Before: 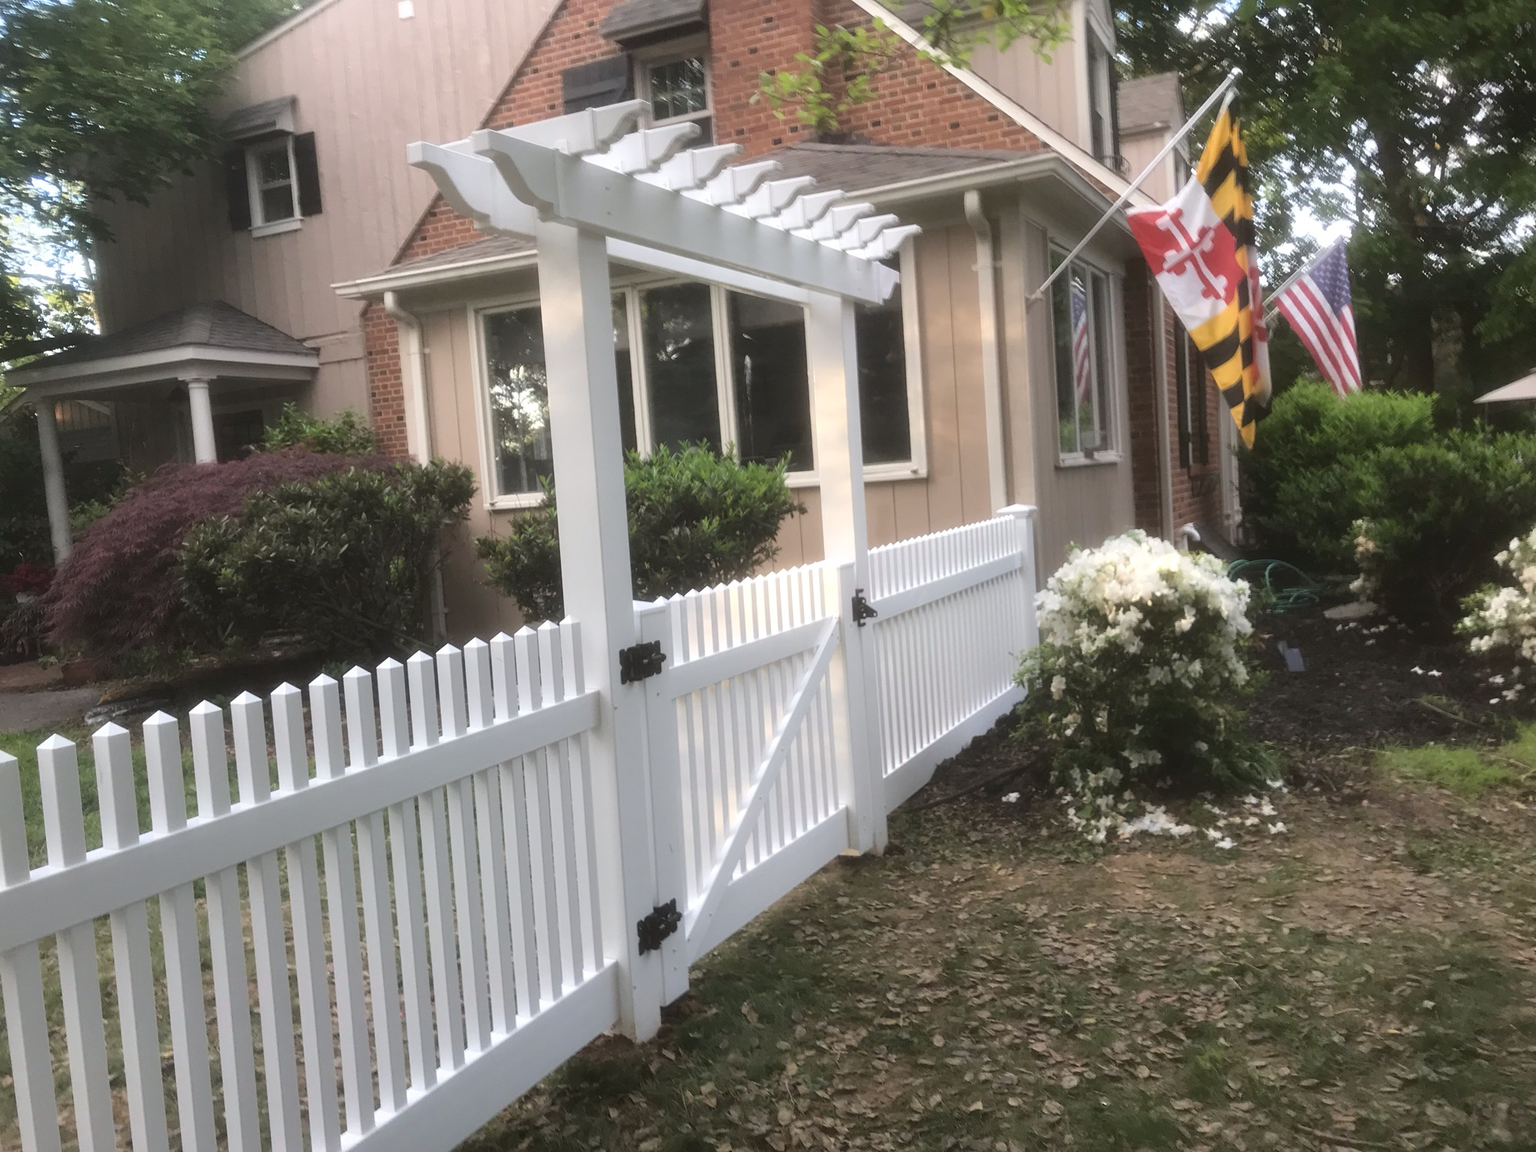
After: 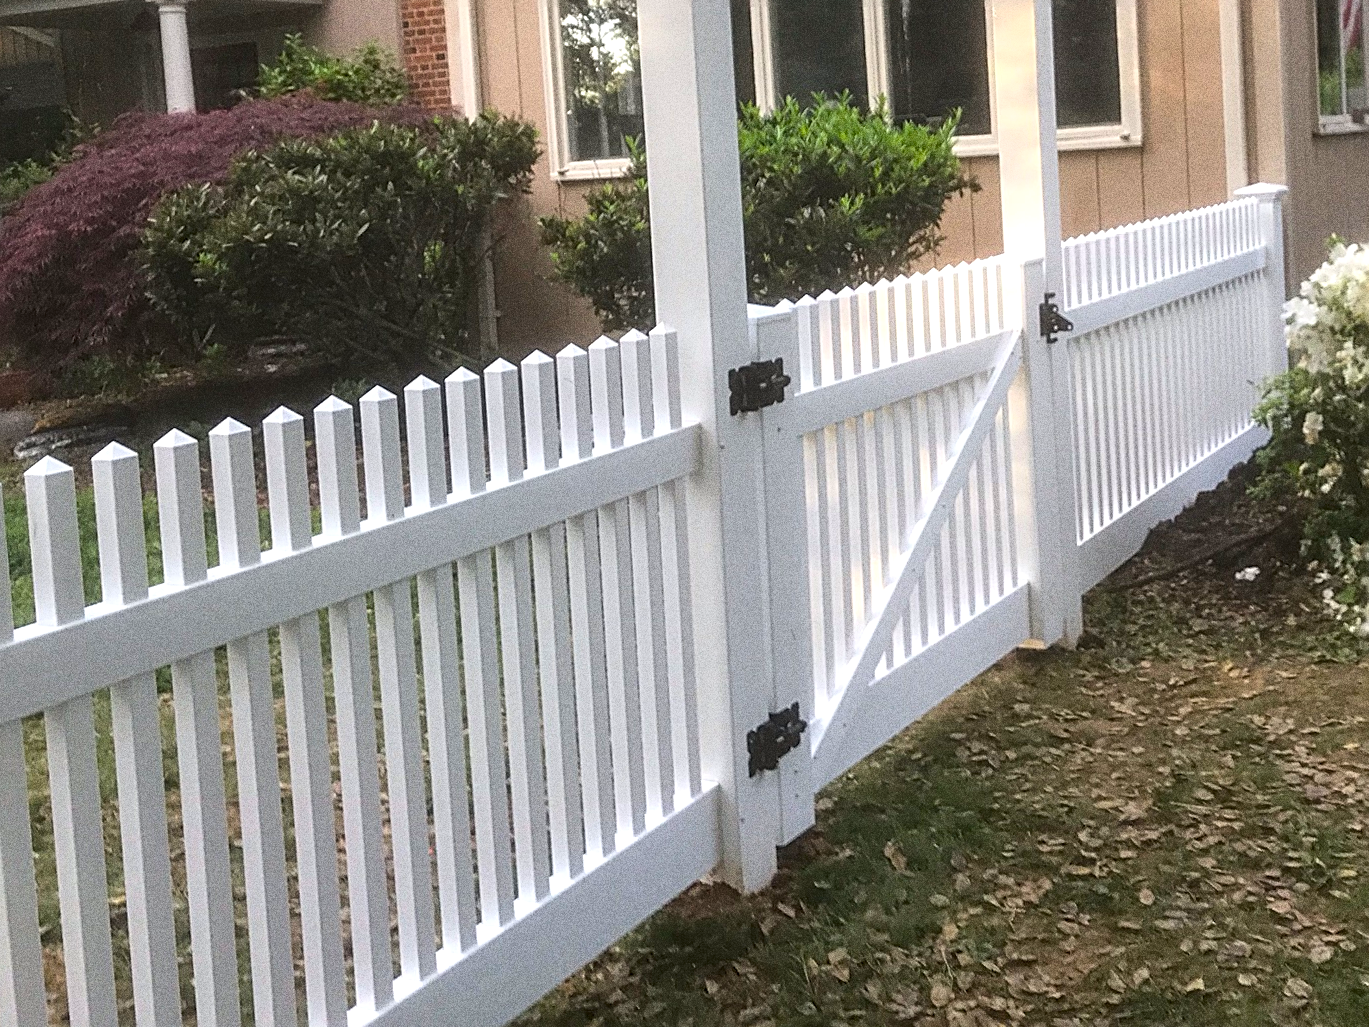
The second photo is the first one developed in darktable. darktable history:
sharpen: radius 2.676, amount 0.669
crop and rotate: angle -0.82°, left 3.85%, top 31.828%, right 27.992%
color balance rgb: perceptual saturation grading › global saturation 30%, global vibrance 20%
local contrast: on, module defaults
levels: levels [0, 0.476, 0.951]
grain: strength 49.07%
